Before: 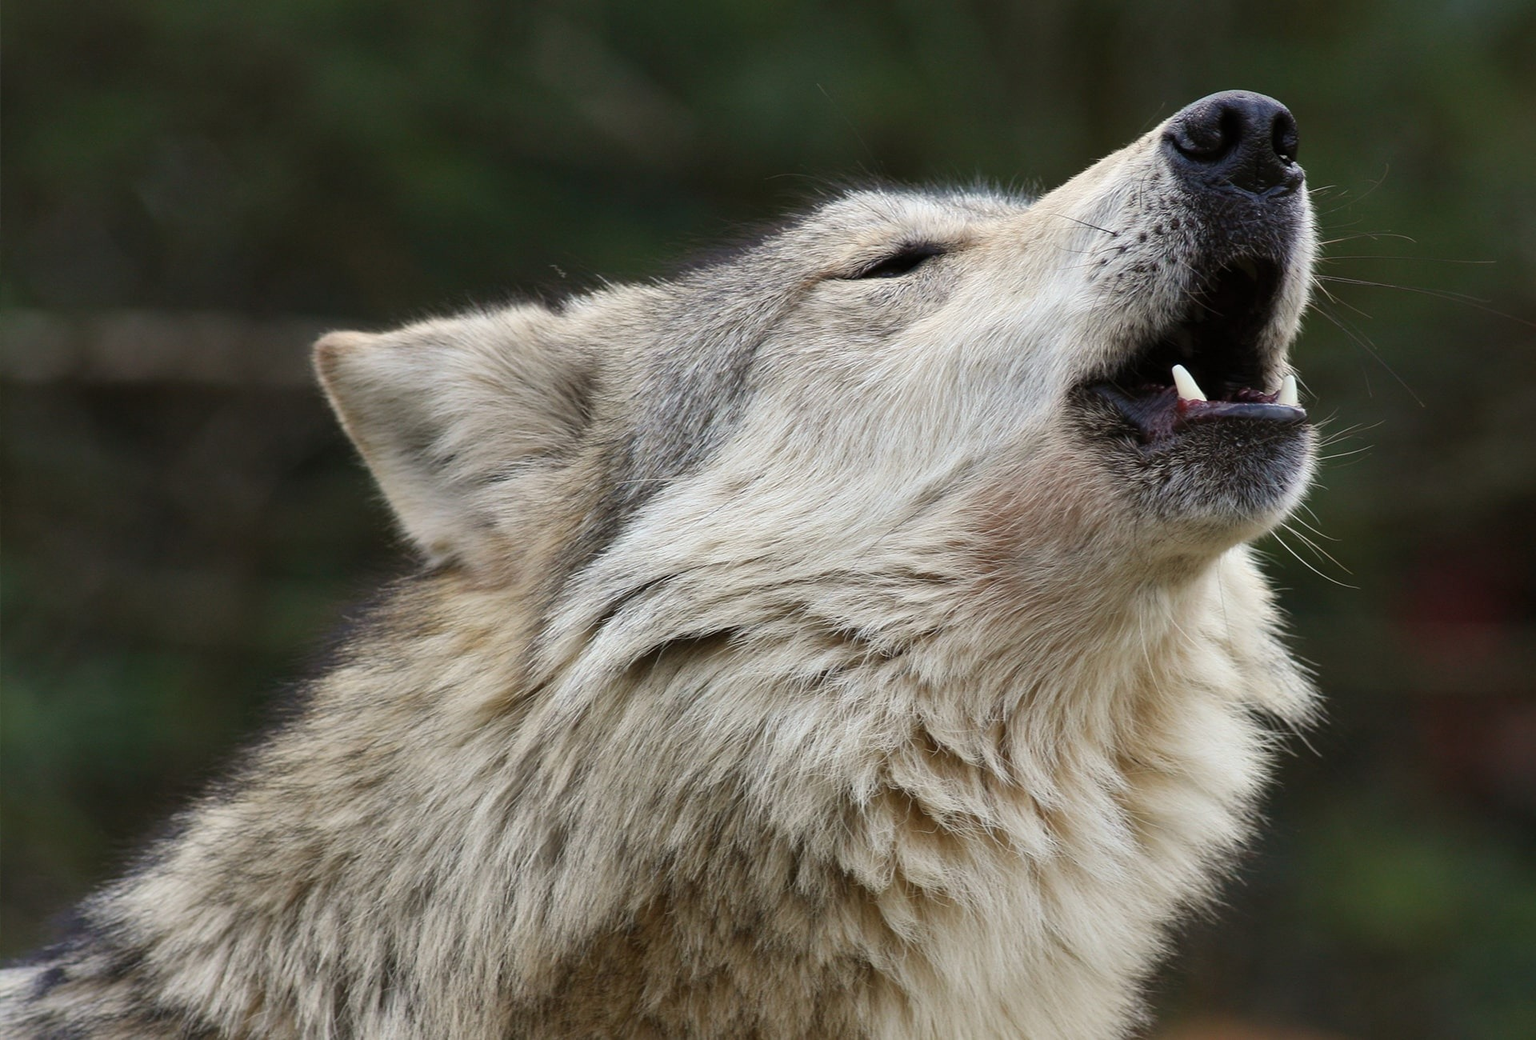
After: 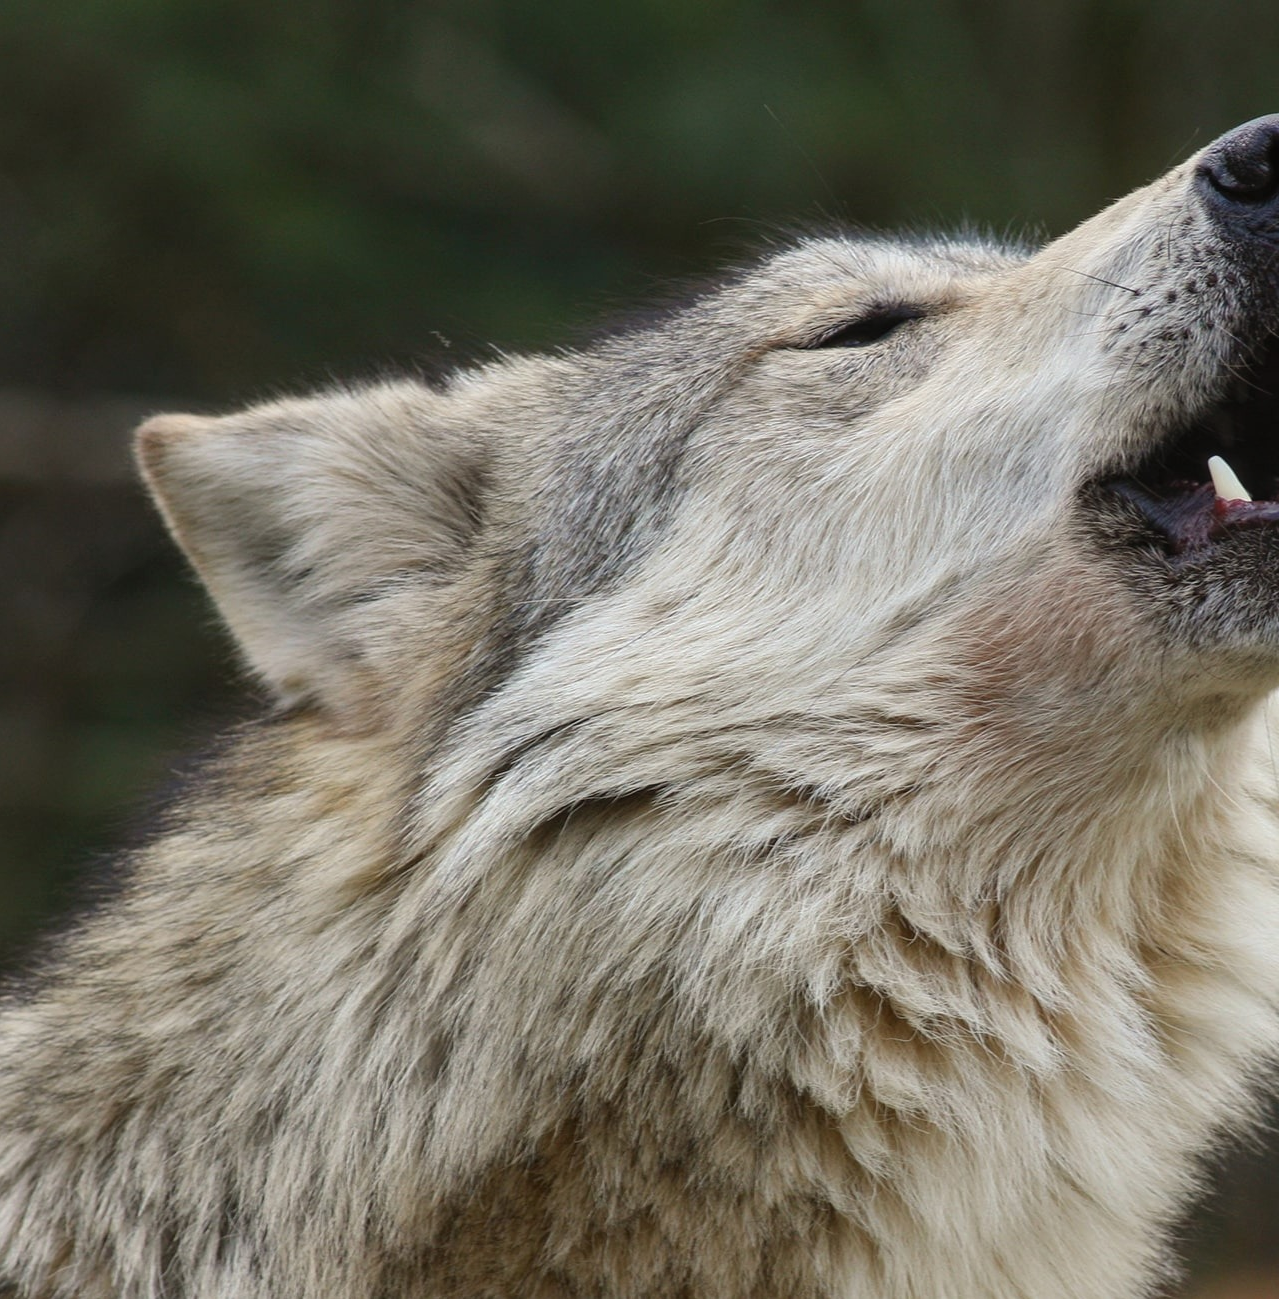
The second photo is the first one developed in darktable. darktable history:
crop and rotate: left 13.409%, right 19.924%
local contrast: detail 110%
